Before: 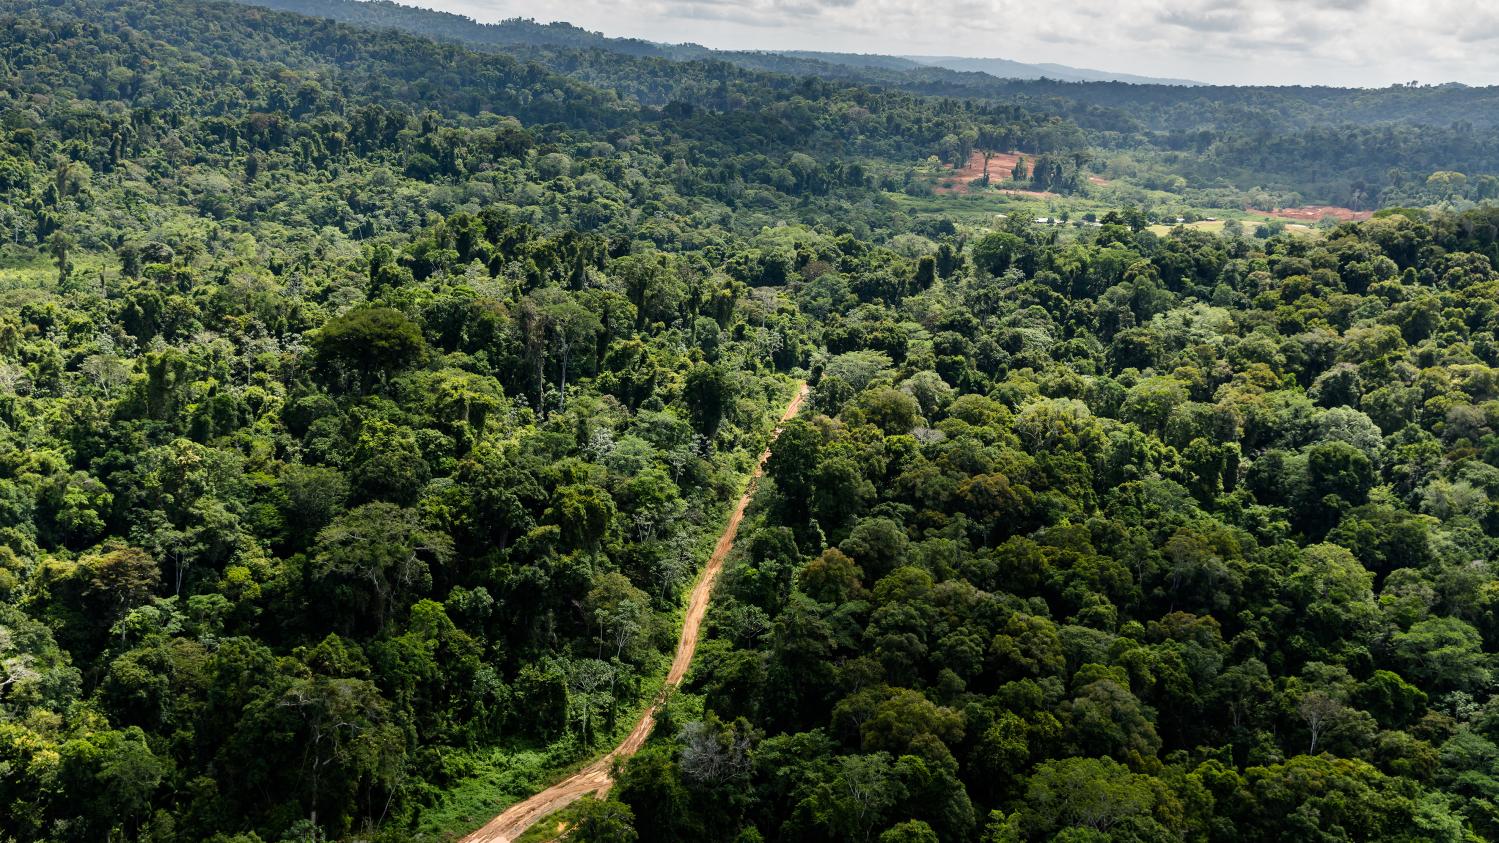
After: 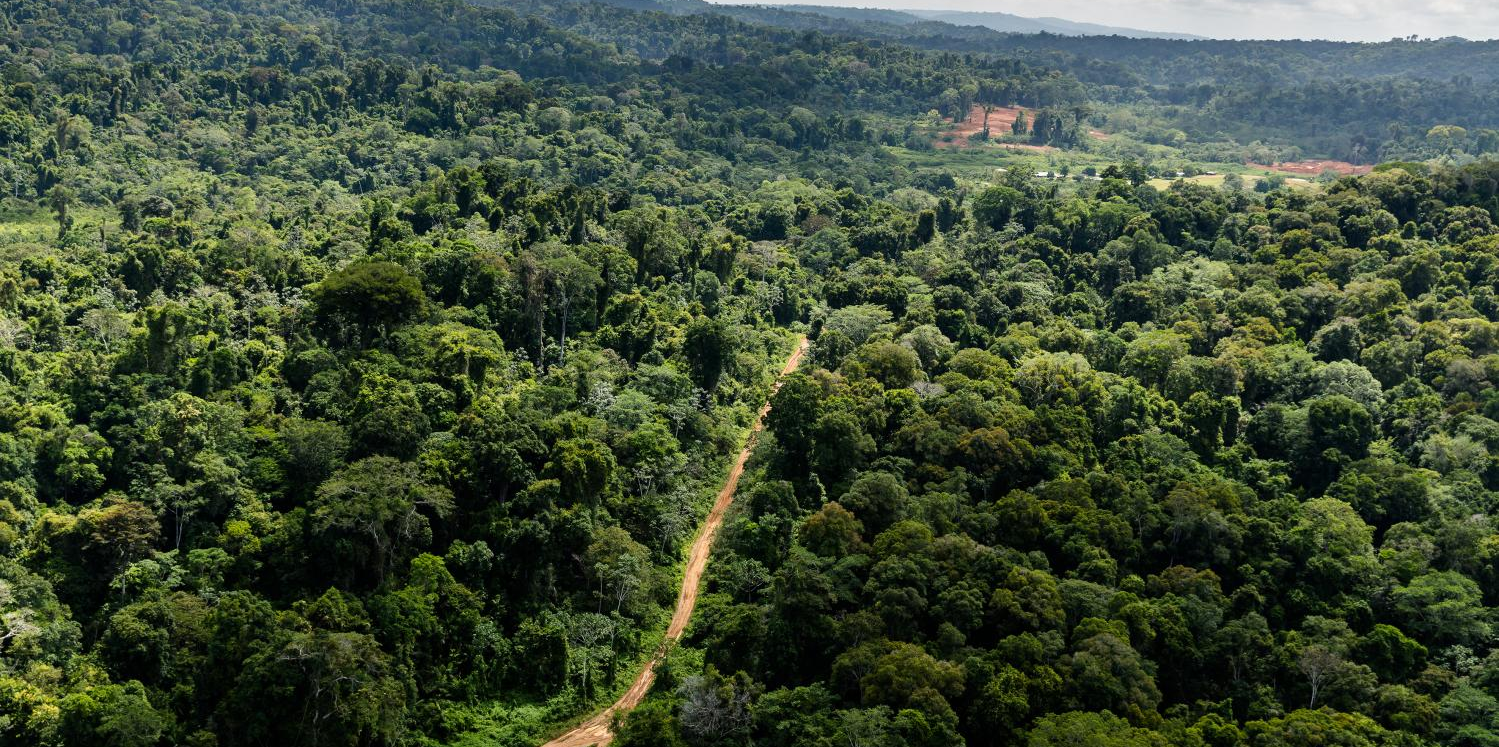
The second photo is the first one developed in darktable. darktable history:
crop and rotate: top 5.533%, bottom 5.843%
